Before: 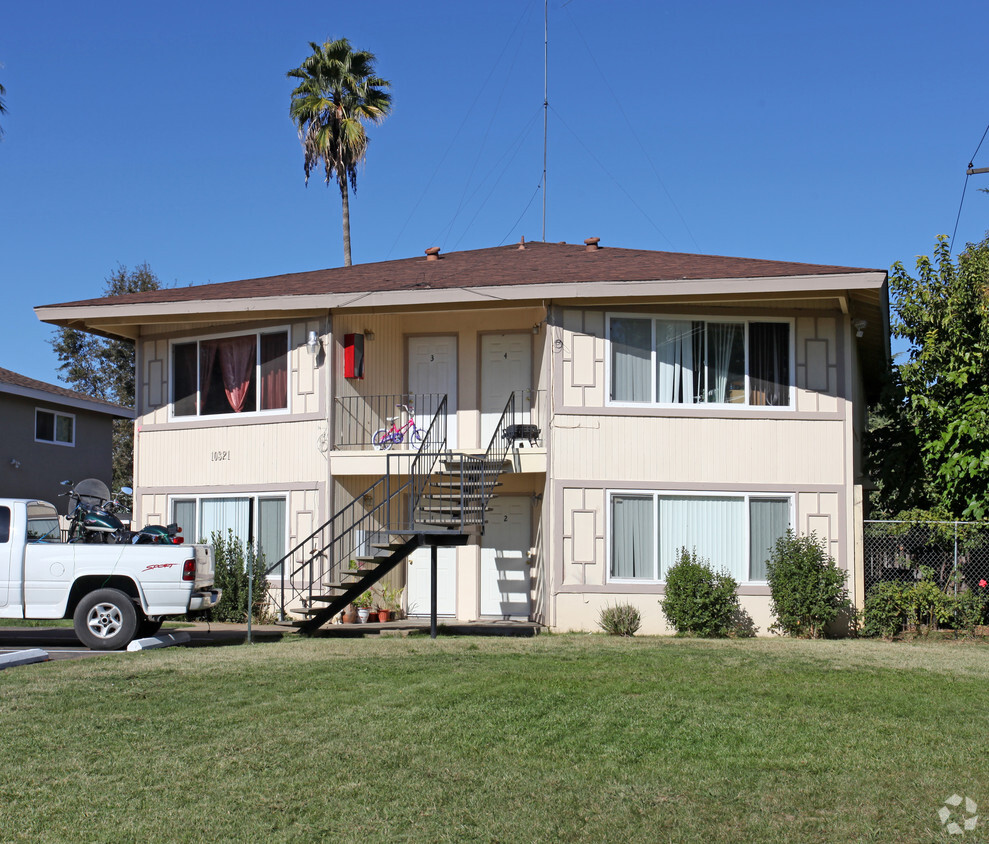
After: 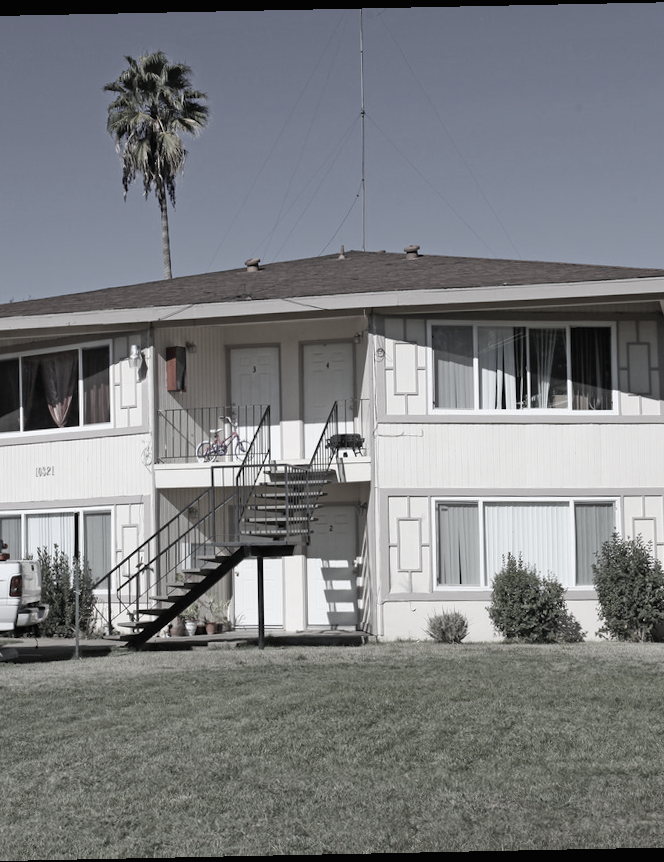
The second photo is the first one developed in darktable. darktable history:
white balance: red 0.983, blue 1.036
rotate and perspective: rotation -1.17°, automatic cropping off
color correction: saturation 0.2
crop and rotate: left 18.442%, right 15.508%
contrast brightness saturation: contrast -0.02, brightness -0.01, saturation 0.03
